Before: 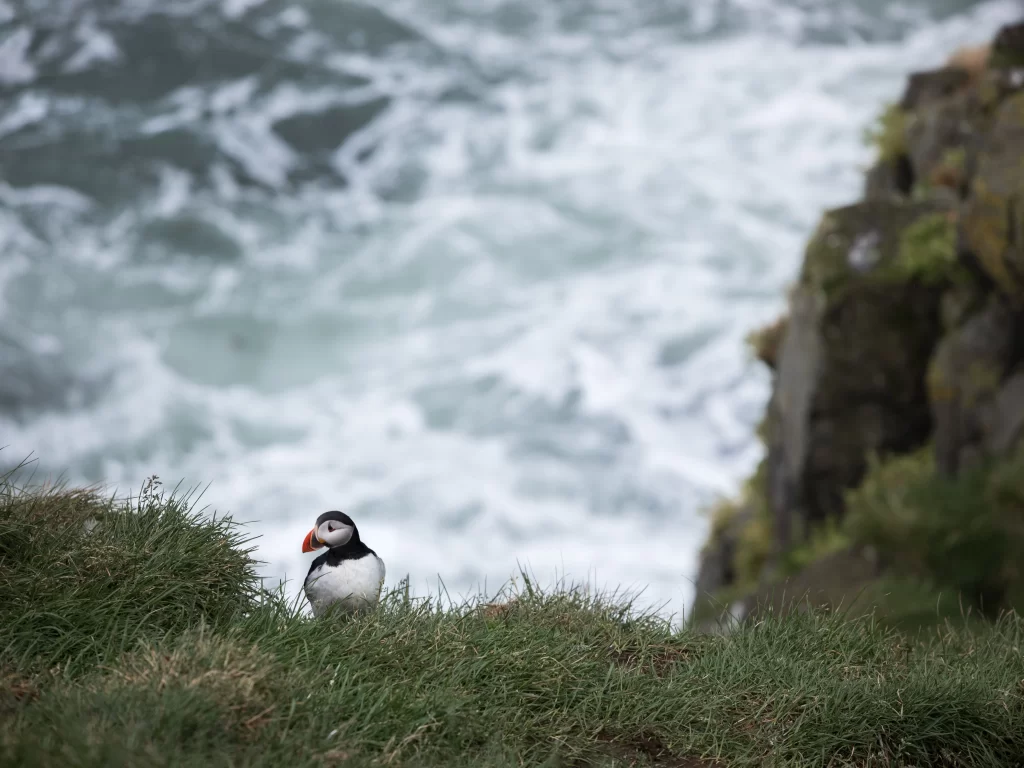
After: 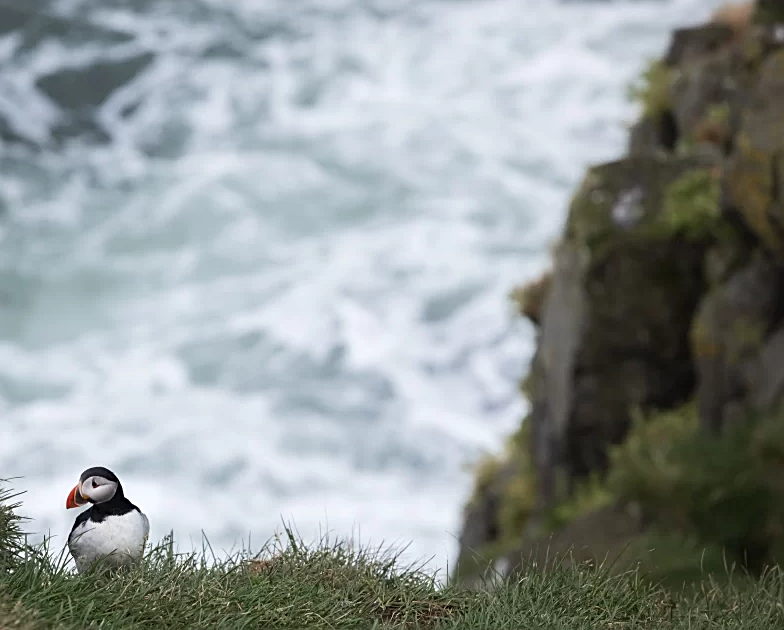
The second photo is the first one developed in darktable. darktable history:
sharpen: amount 0.55
crop: left 23.095%, top 5.827%, bottom 11.854%
